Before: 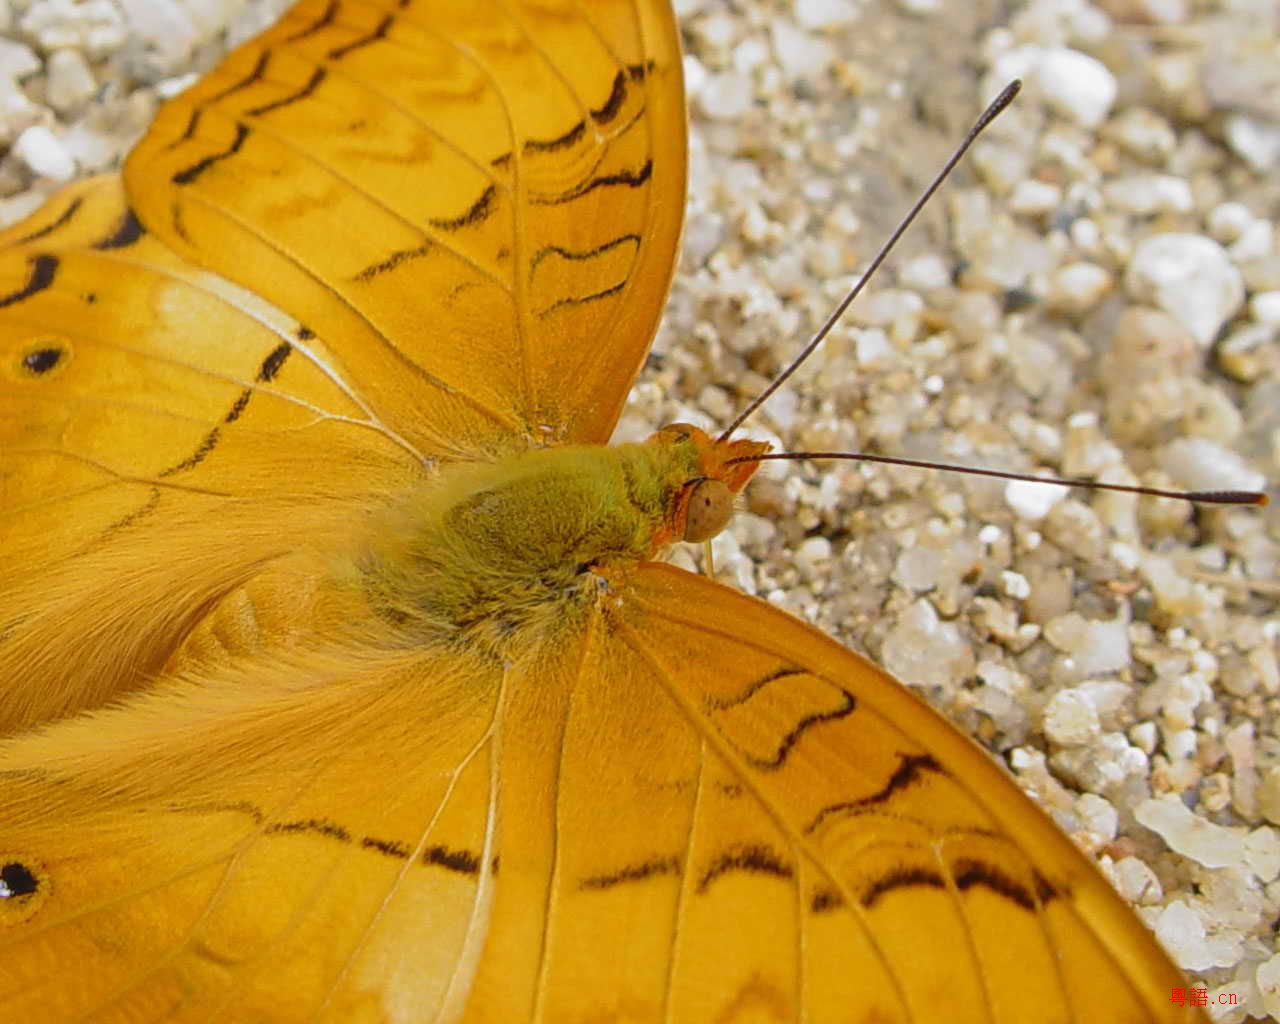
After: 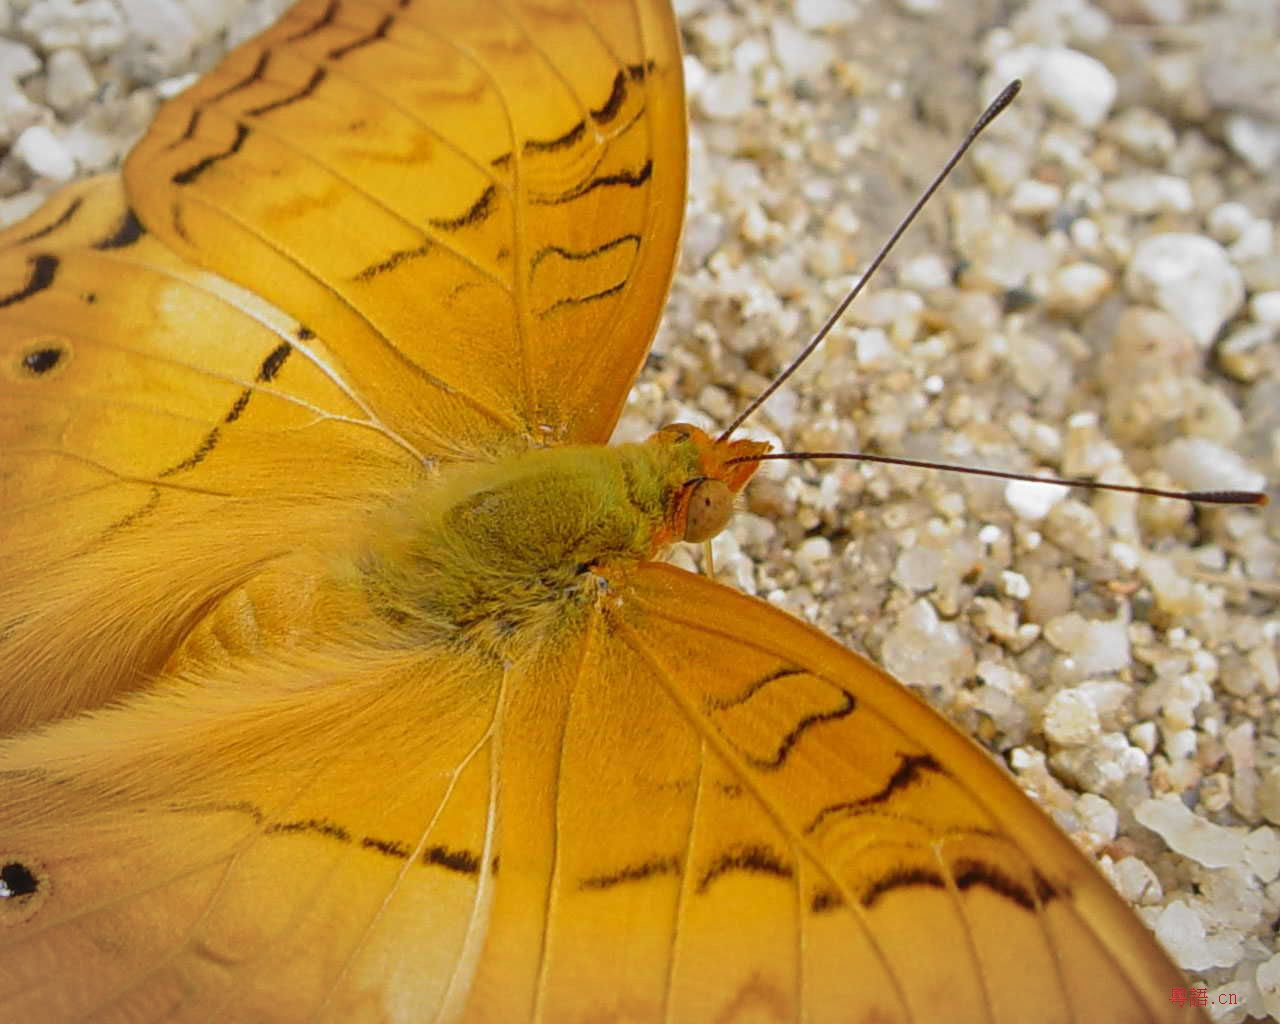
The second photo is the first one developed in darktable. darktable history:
vignetting: brightness -0.178, saturation -0.303, automatic ratio true, unbound false
